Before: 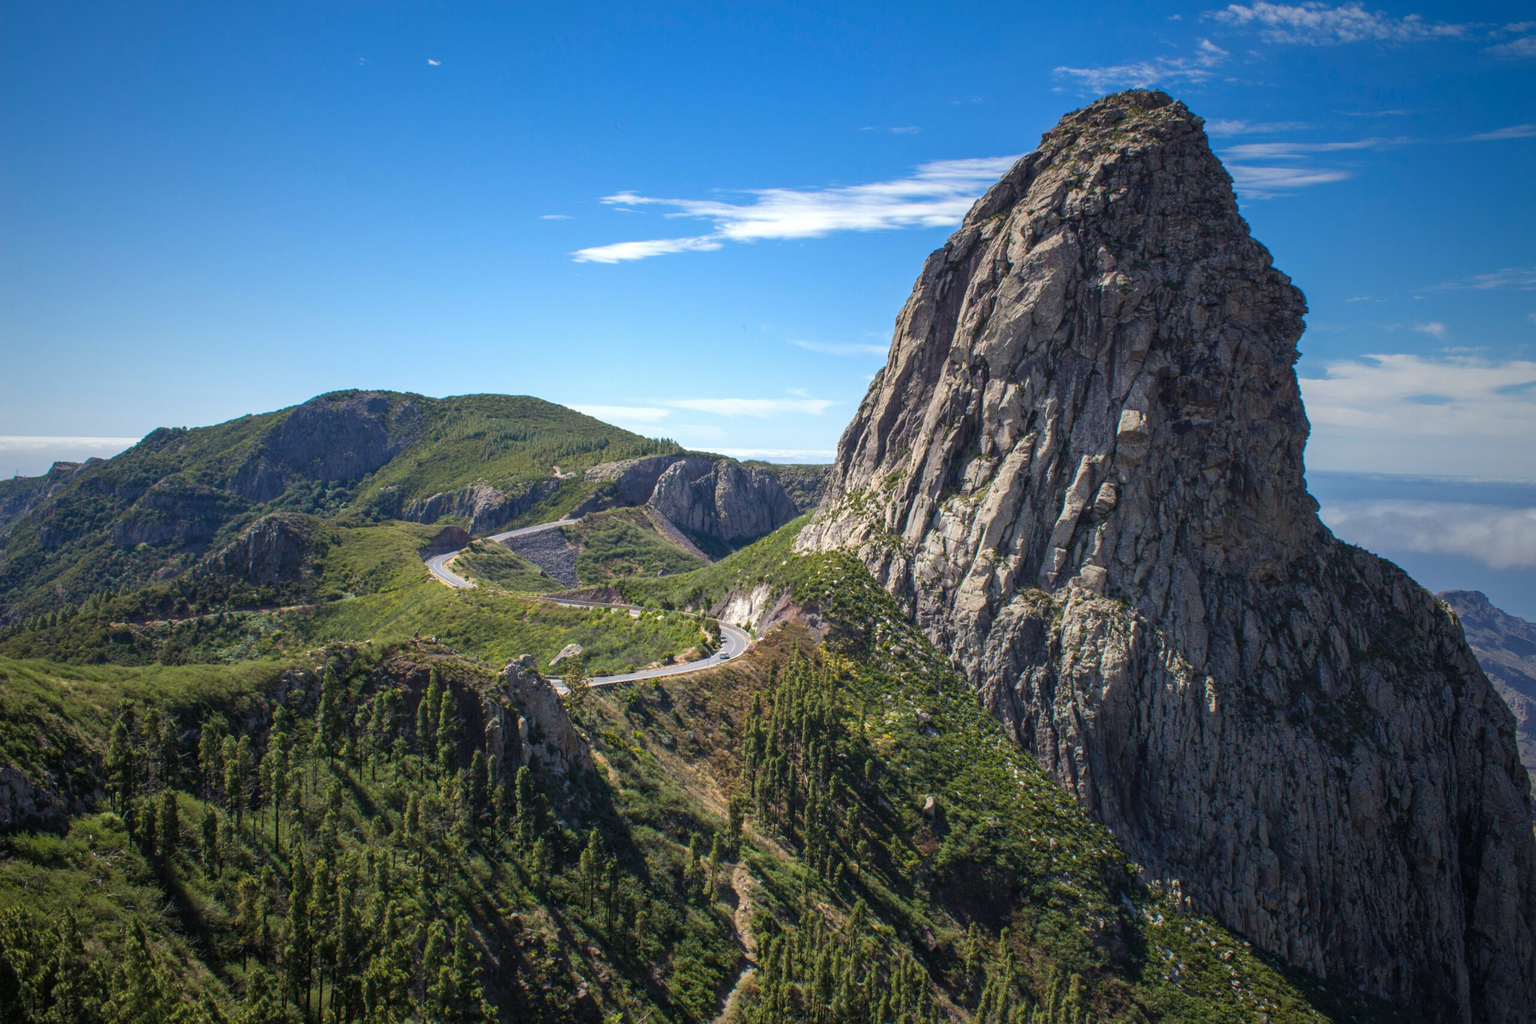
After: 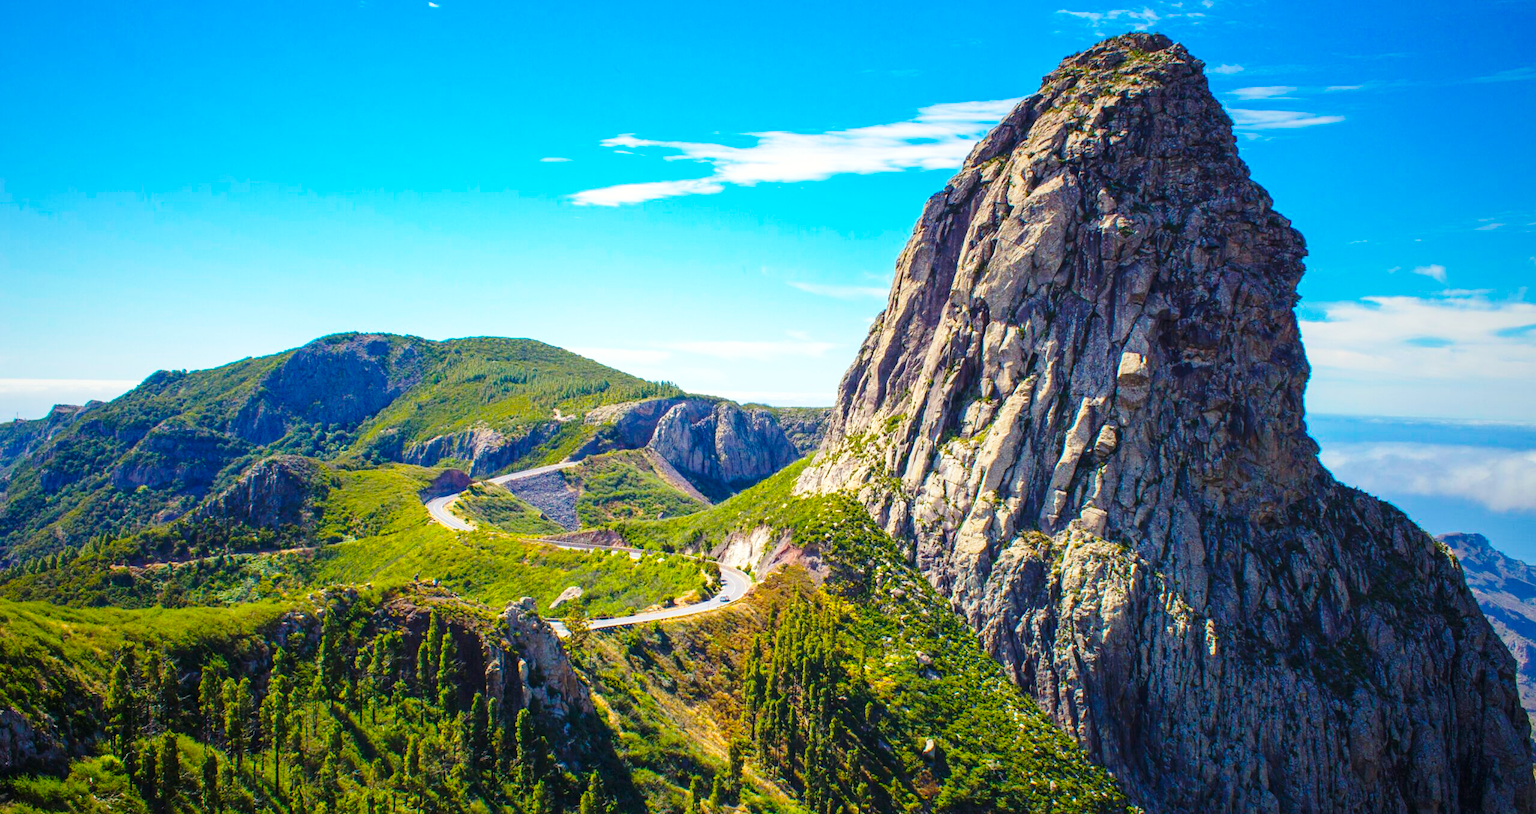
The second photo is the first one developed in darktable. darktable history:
base curve: curves: ch0 [(0, 0) (0.028, 0.03) (0.121, 0.232) (0.46, 0.748) (0.859, 0.968) (1, 1)], preserve colors none
crop and rotate: top 5.657%, bottom 14.821%
color balance rgb: highlights gain › luminance 6.14%, highlights gain › chroma 2.552%, highlights gain › hue 89.48°, perceptual saturation grading › global saturation 25.782%, global vibrance 50.063%
